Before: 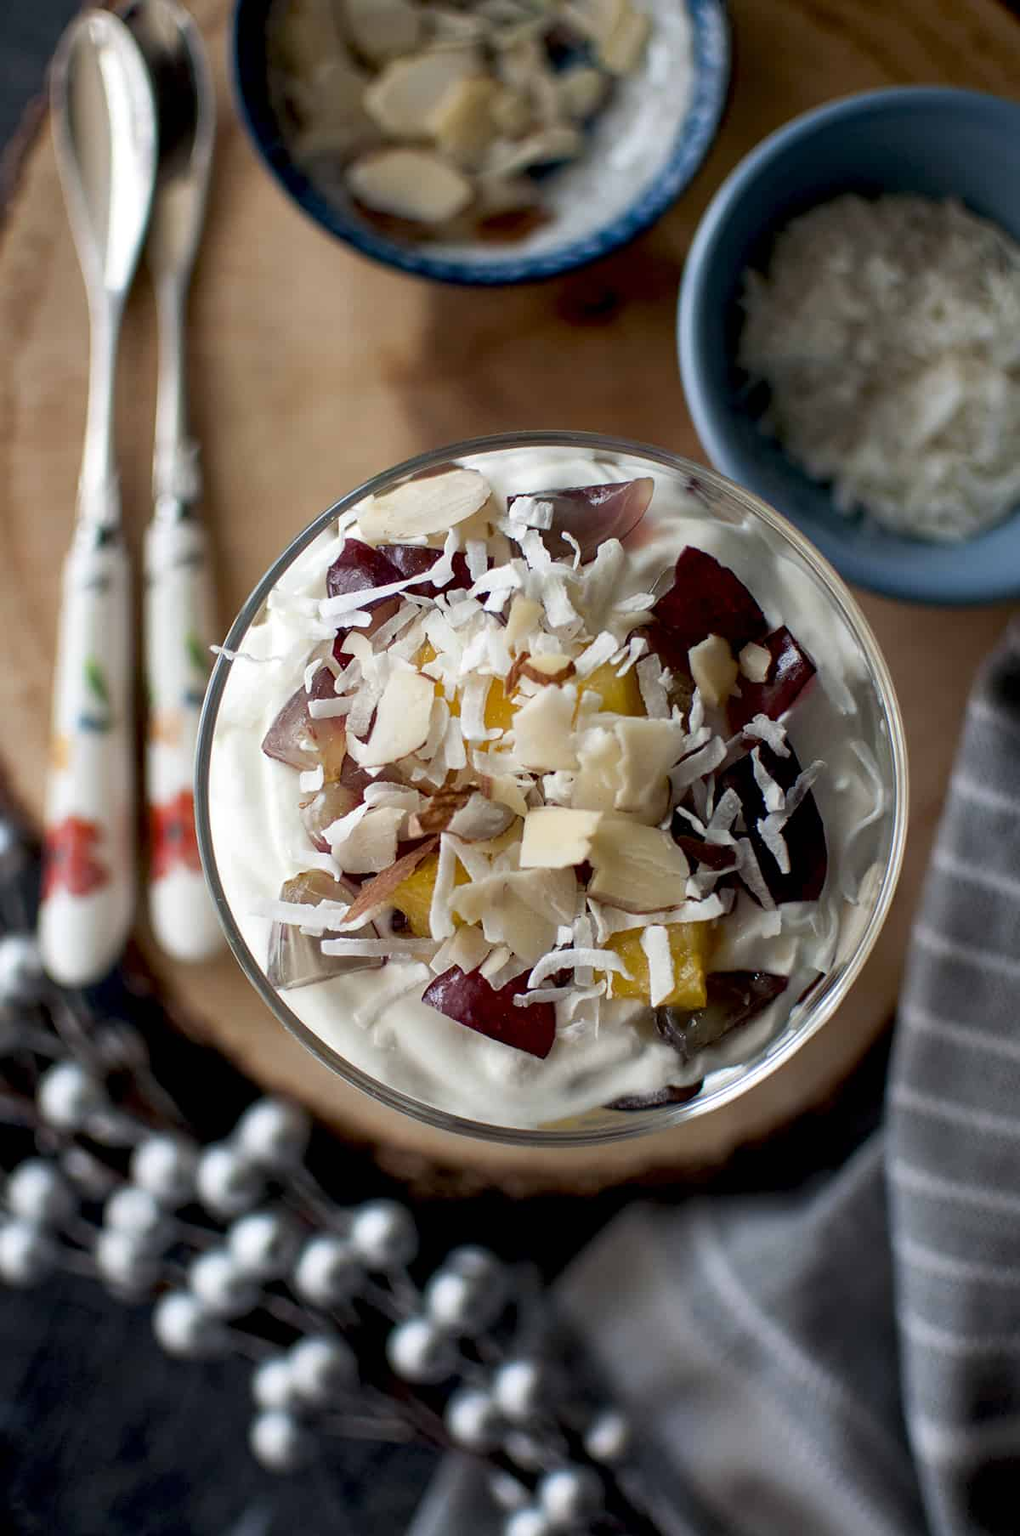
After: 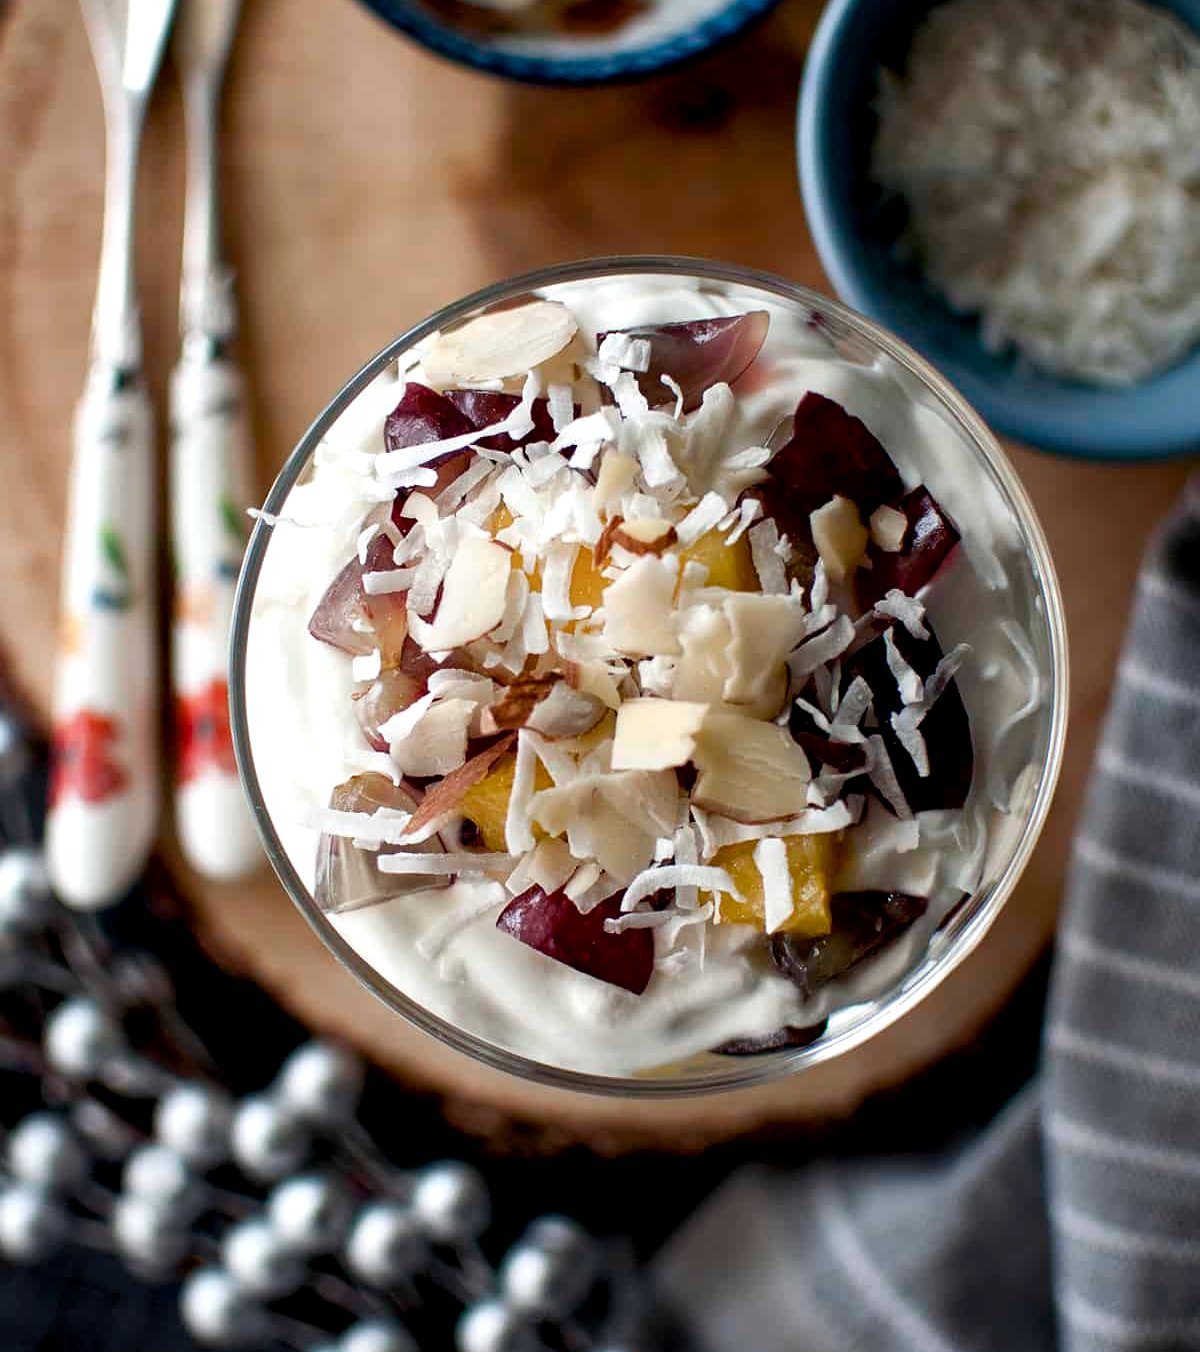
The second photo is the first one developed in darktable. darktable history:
color balance rgb: highlights gain › luminance 14.5%, linear chroma grading › global chroma -16.029%, perceptual saturation grading › global saturation 20%, perceptual saturation grading › highlights -25.265%, perceptual saturation grading › shadows 25.493%, contrast 4.916%
crop: top 13.904%, bottom 11.251%
